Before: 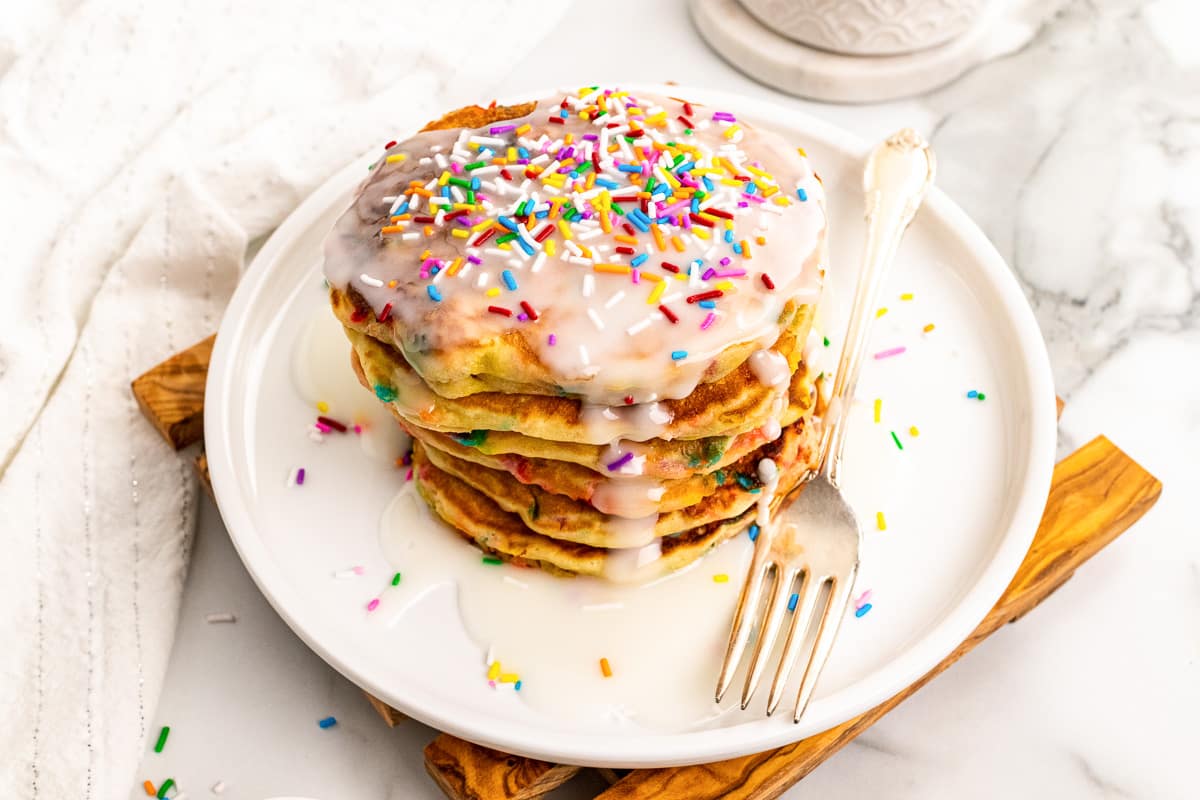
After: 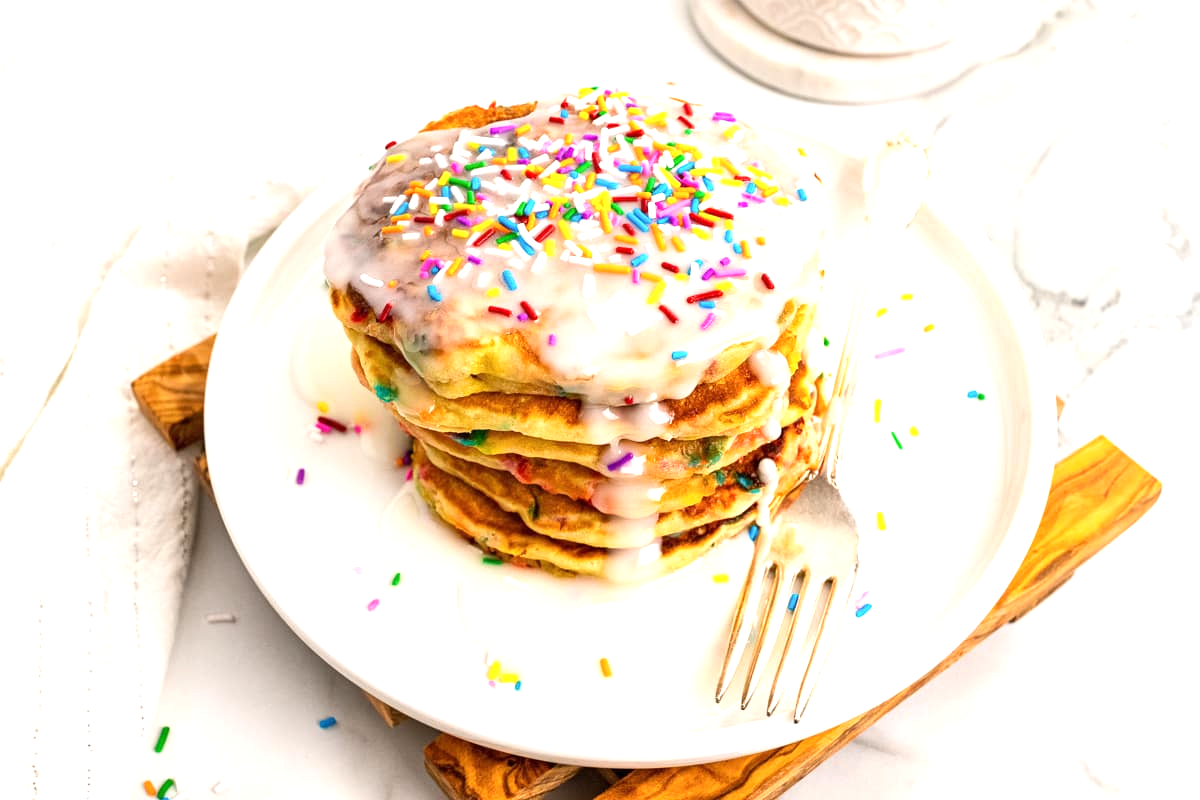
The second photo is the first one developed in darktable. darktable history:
exposure: exposure 0.555 EV, compensate highlight preservation false
